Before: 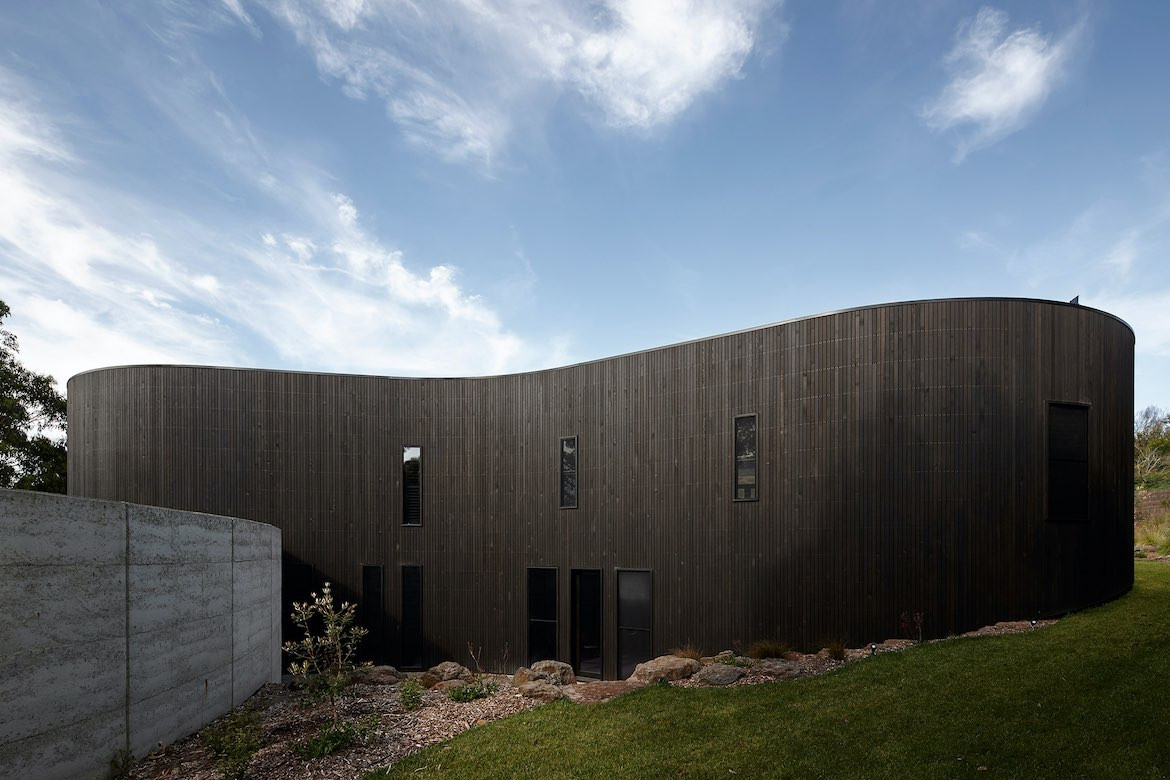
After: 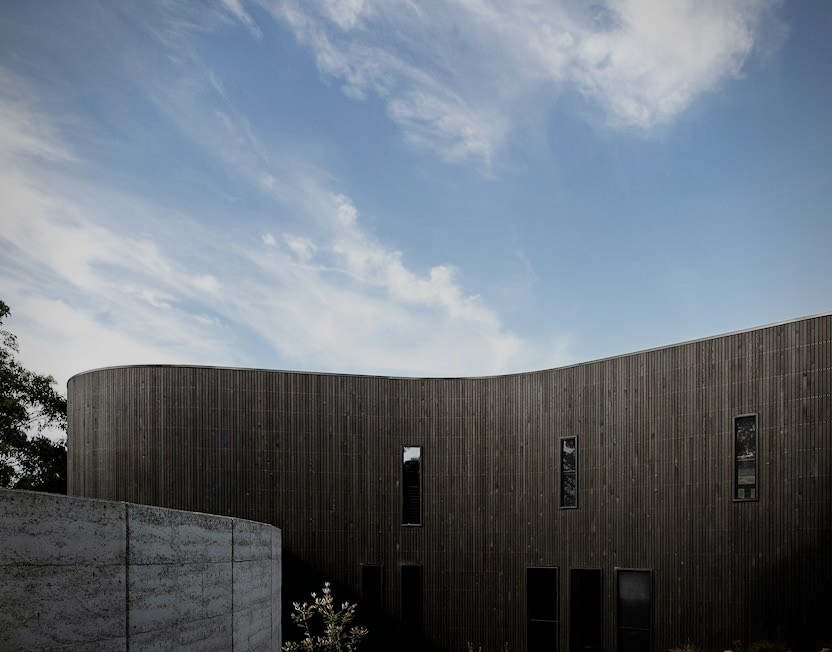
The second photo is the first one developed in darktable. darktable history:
filmic rgb: black relative exposure -7.65 EV, white relative exposure 4.56 EV, hardness 3.61
crop: right 28.836%, bottom 16.283%
vignetting: fall-off radius 60.88%, brightness -0.577, saturation -0.261
haze removal: compatibility mode true, adaptive false
